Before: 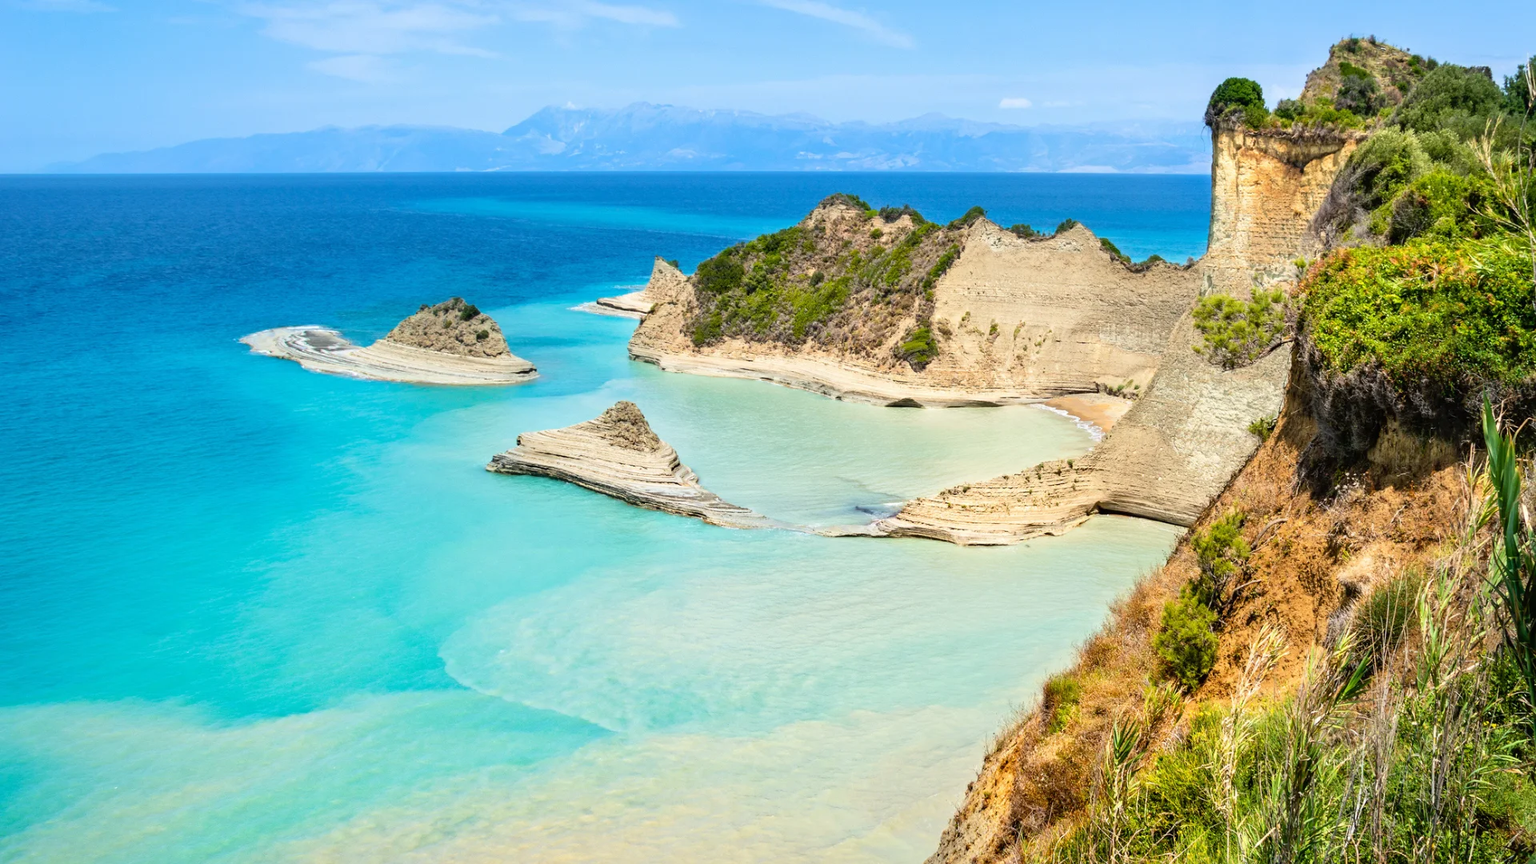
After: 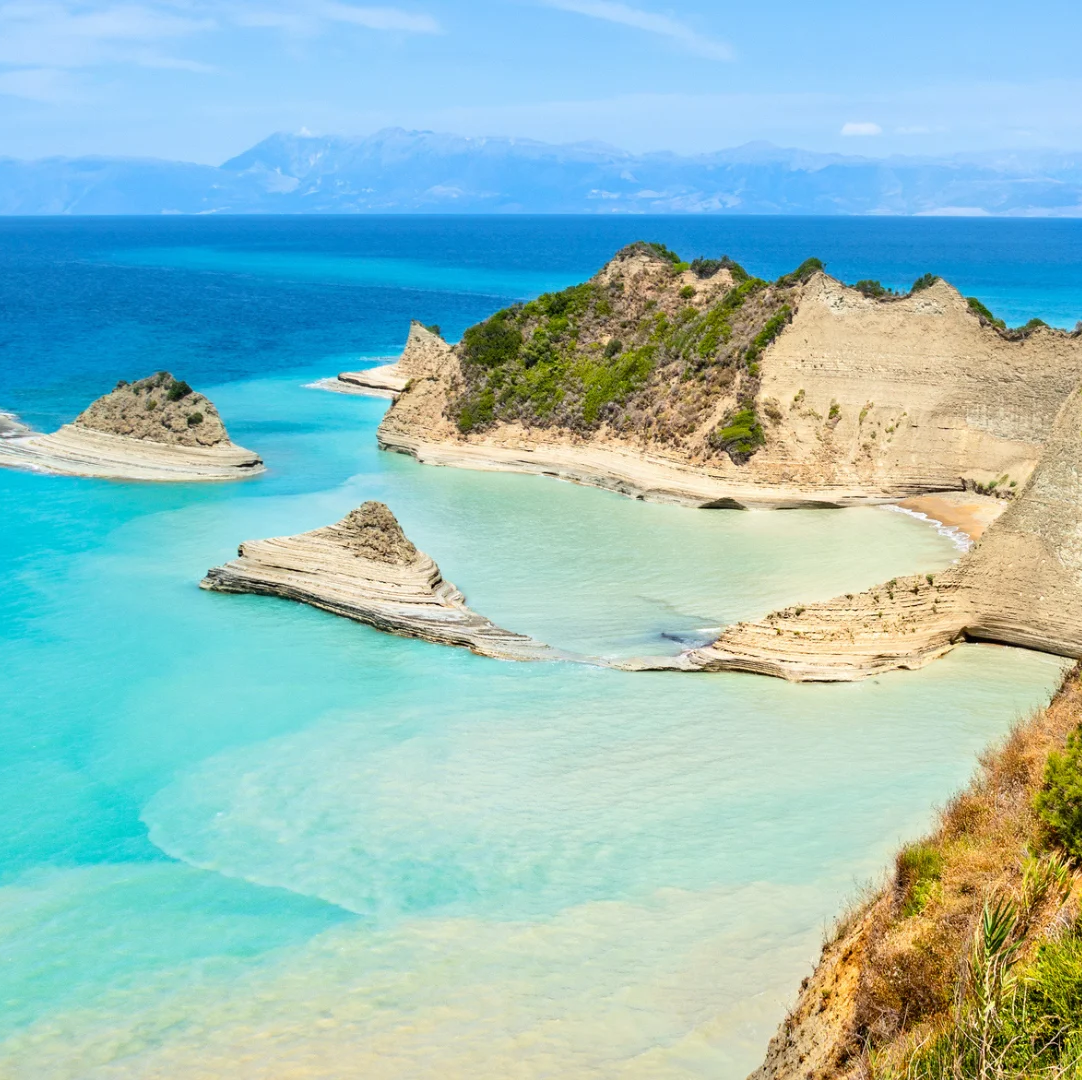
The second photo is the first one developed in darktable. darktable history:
crop: left 21.29%, right 22.317%
